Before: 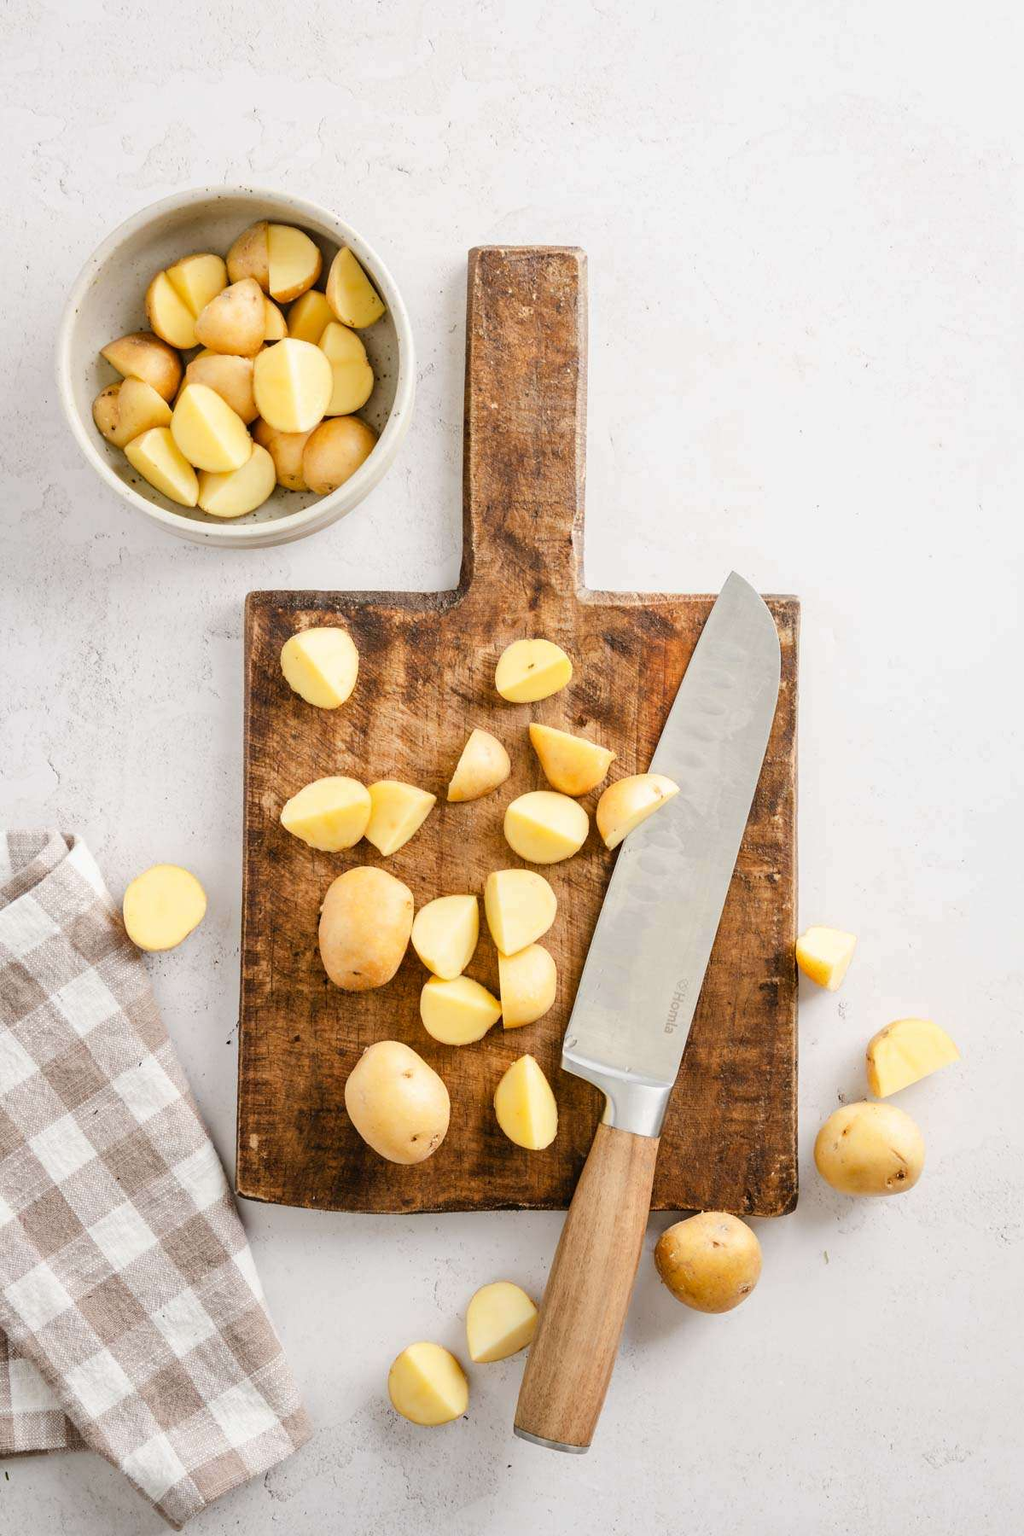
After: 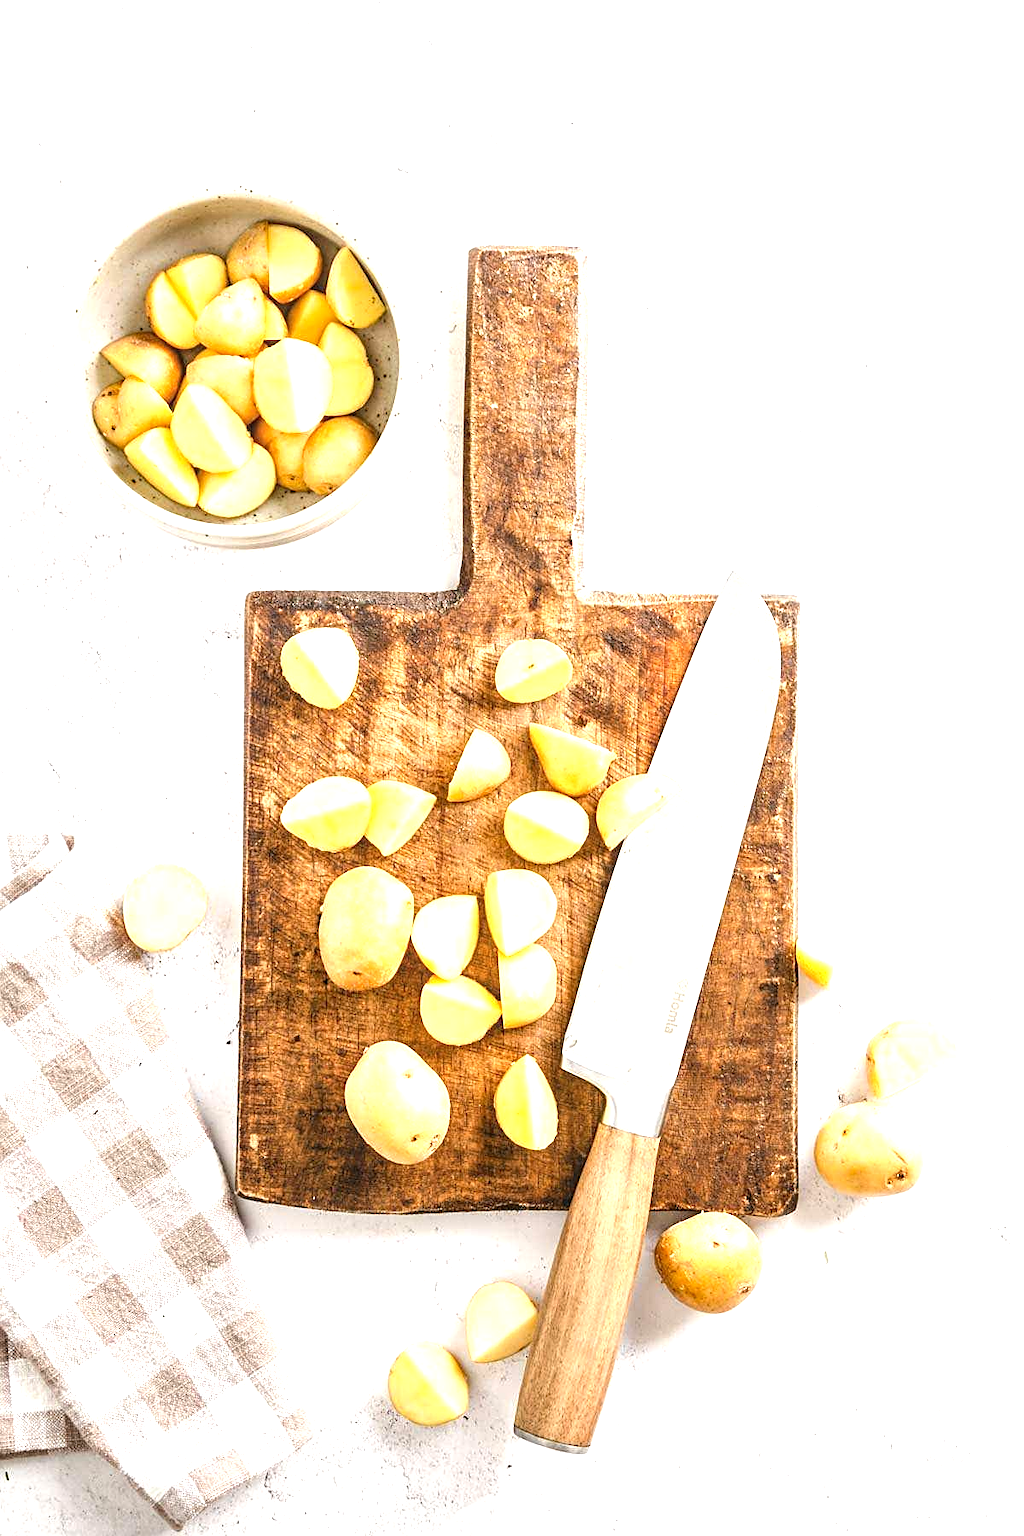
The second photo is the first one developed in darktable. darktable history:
sharpen: amount 0.492
local contrast: on, module defaults
exposure: exposure 1.092 EV, compensate highlight preservation false
